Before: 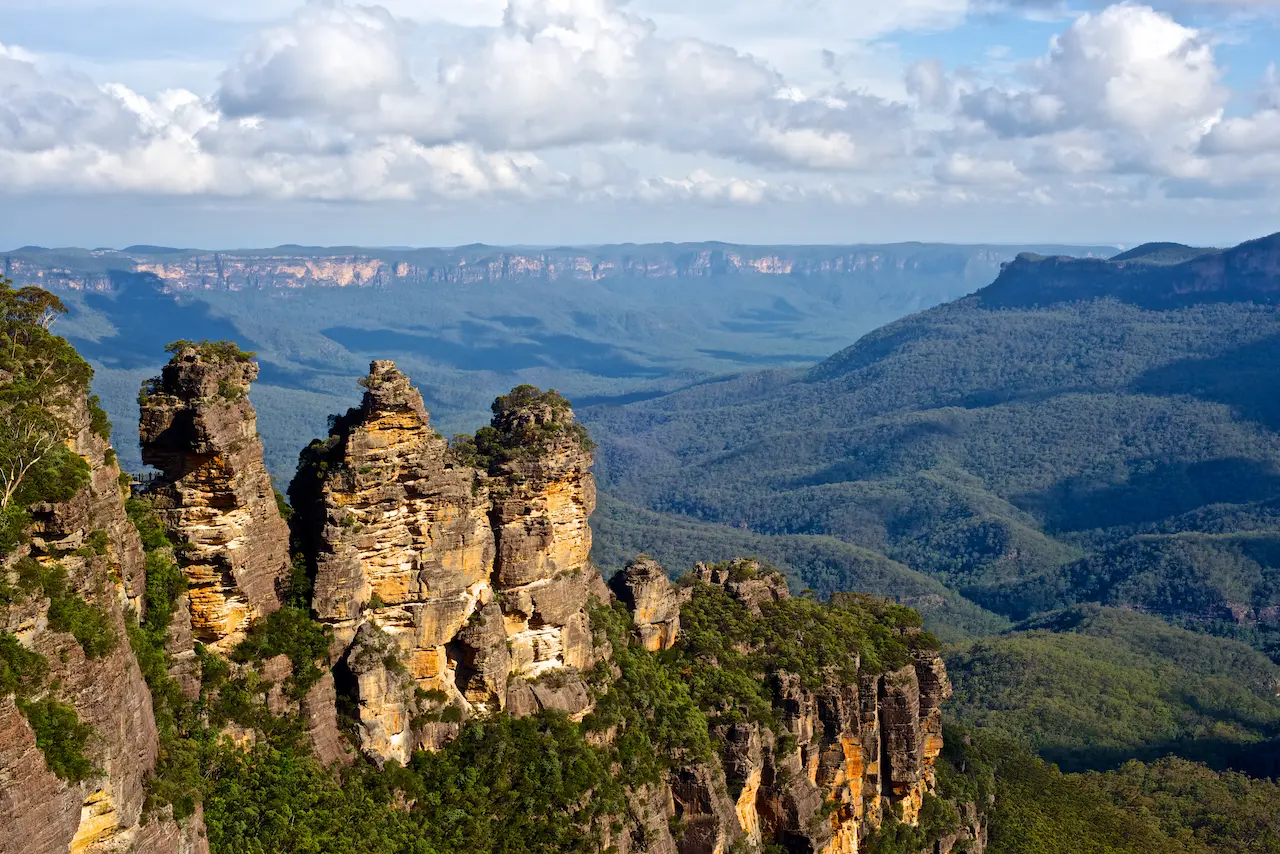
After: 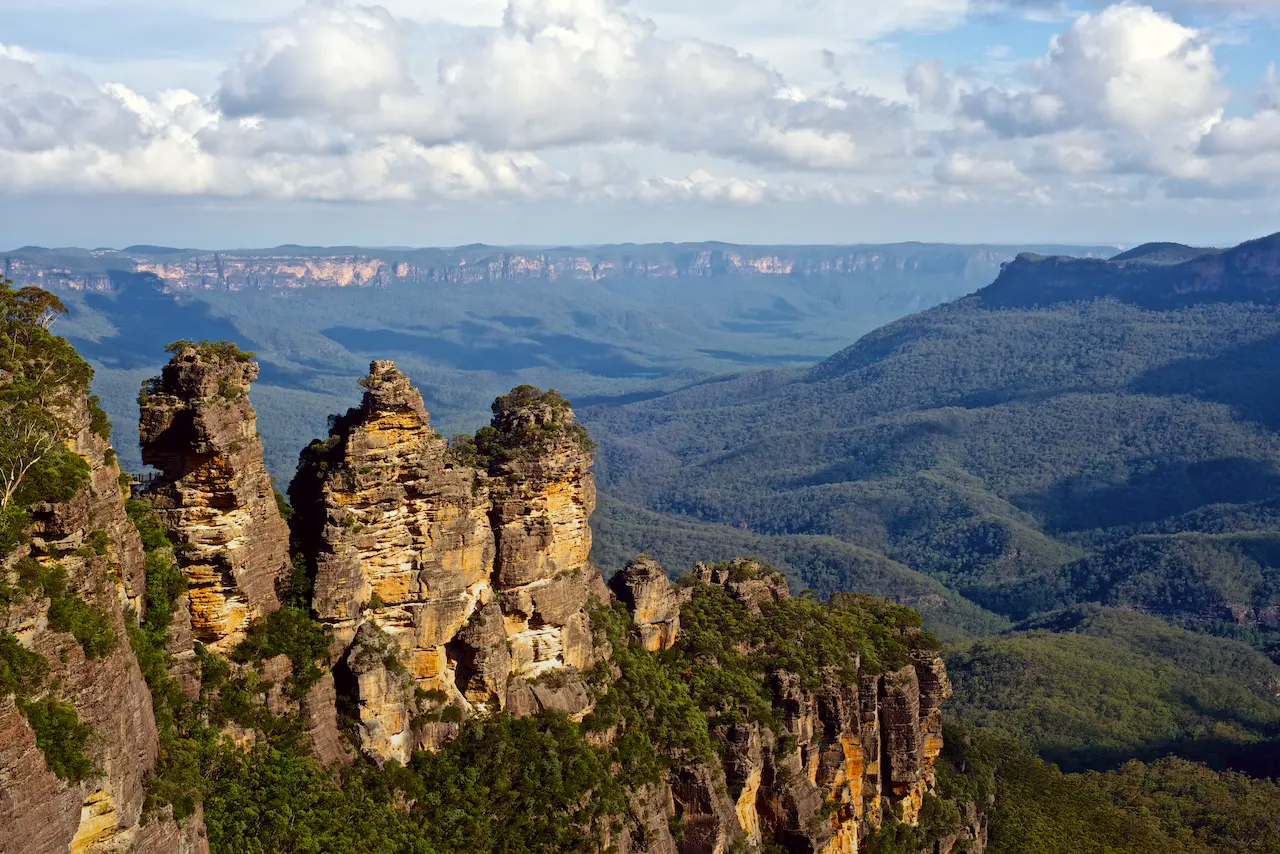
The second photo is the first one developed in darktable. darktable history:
graduated density: rotation -180°, offset 27.42
color correction: highlights a* -0.95, highlights b* 4.5, shadows a* 3.55
